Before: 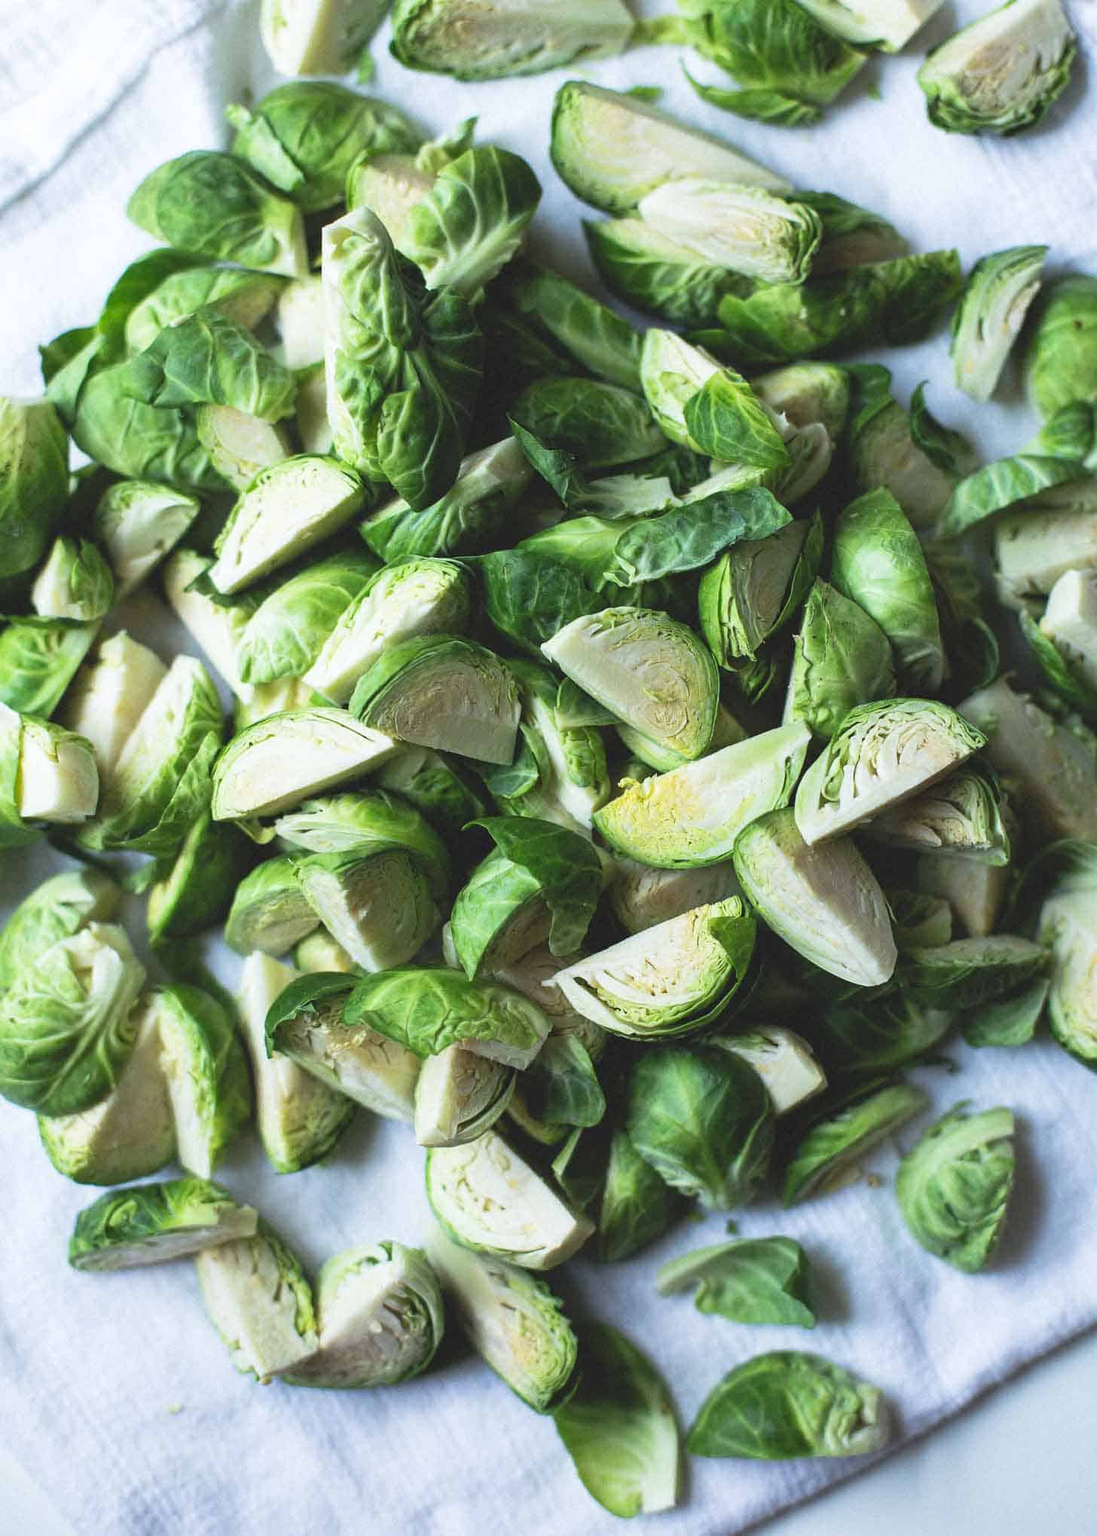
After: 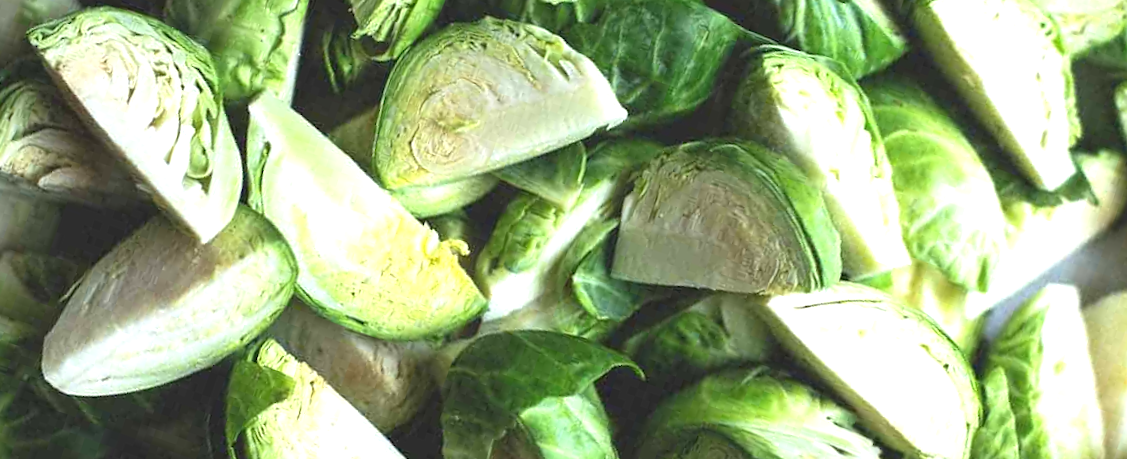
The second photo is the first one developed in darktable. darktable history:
rotate and perspective: rotation -3.52°, crop left 0.036, crop right 0.964, crop top 0.081, crop bottom 0.919
crop and rotate: angle 16.12°, top 30.835%, bottom 35.653%
exposure: exposure 0.6 EV, compensate highlight preservation false
